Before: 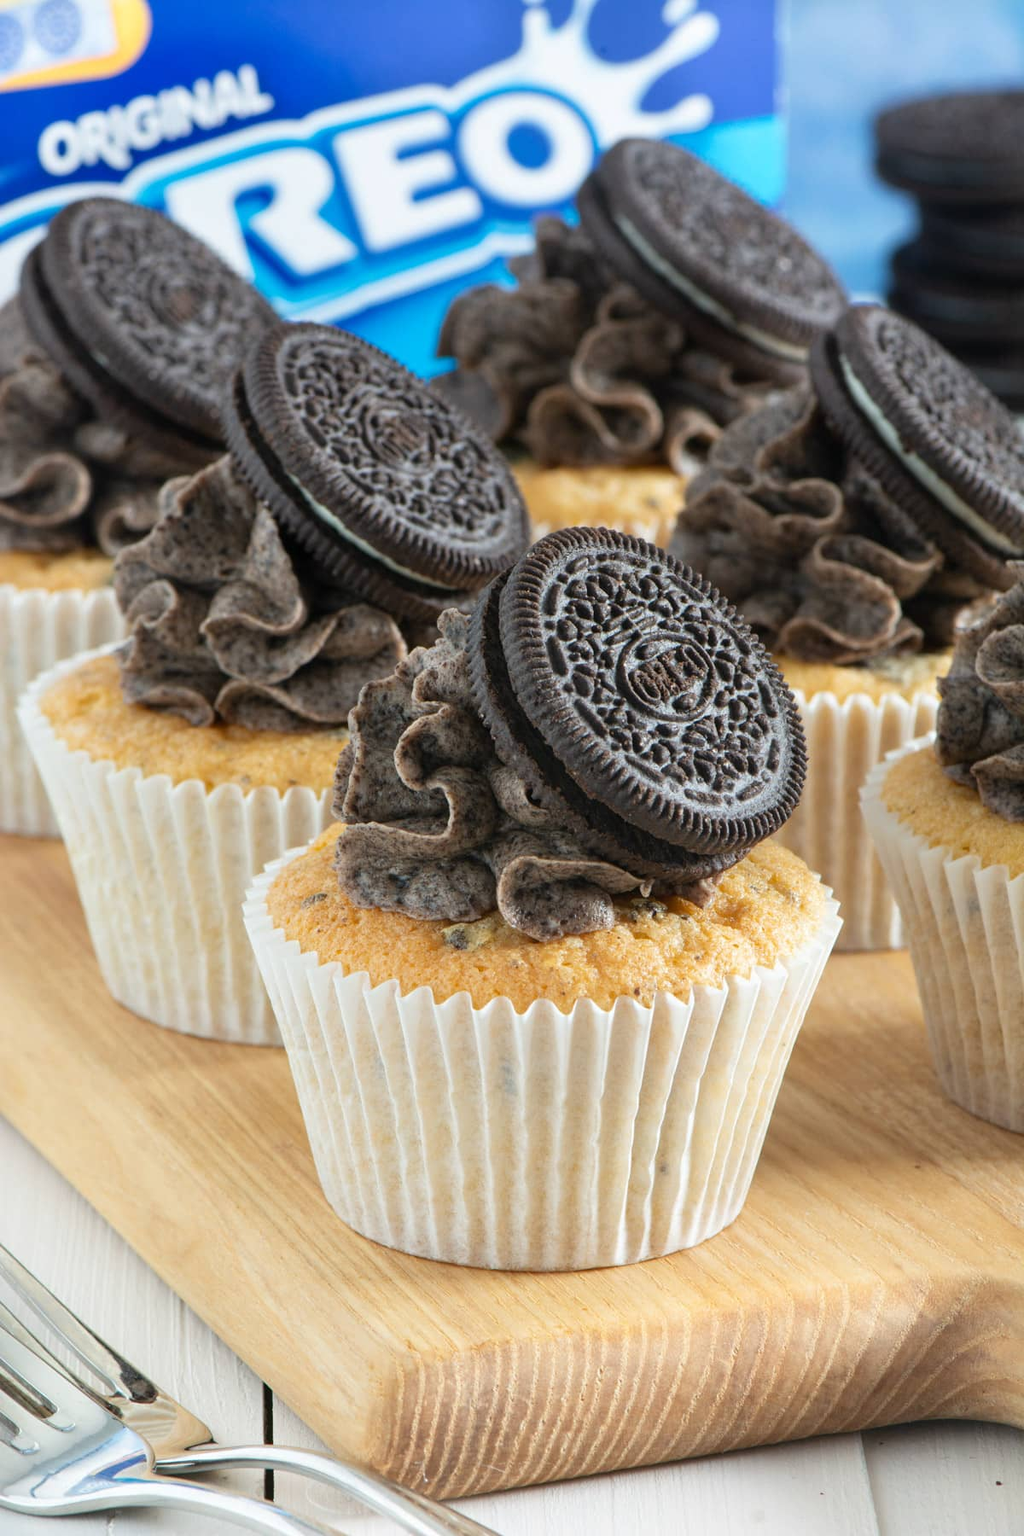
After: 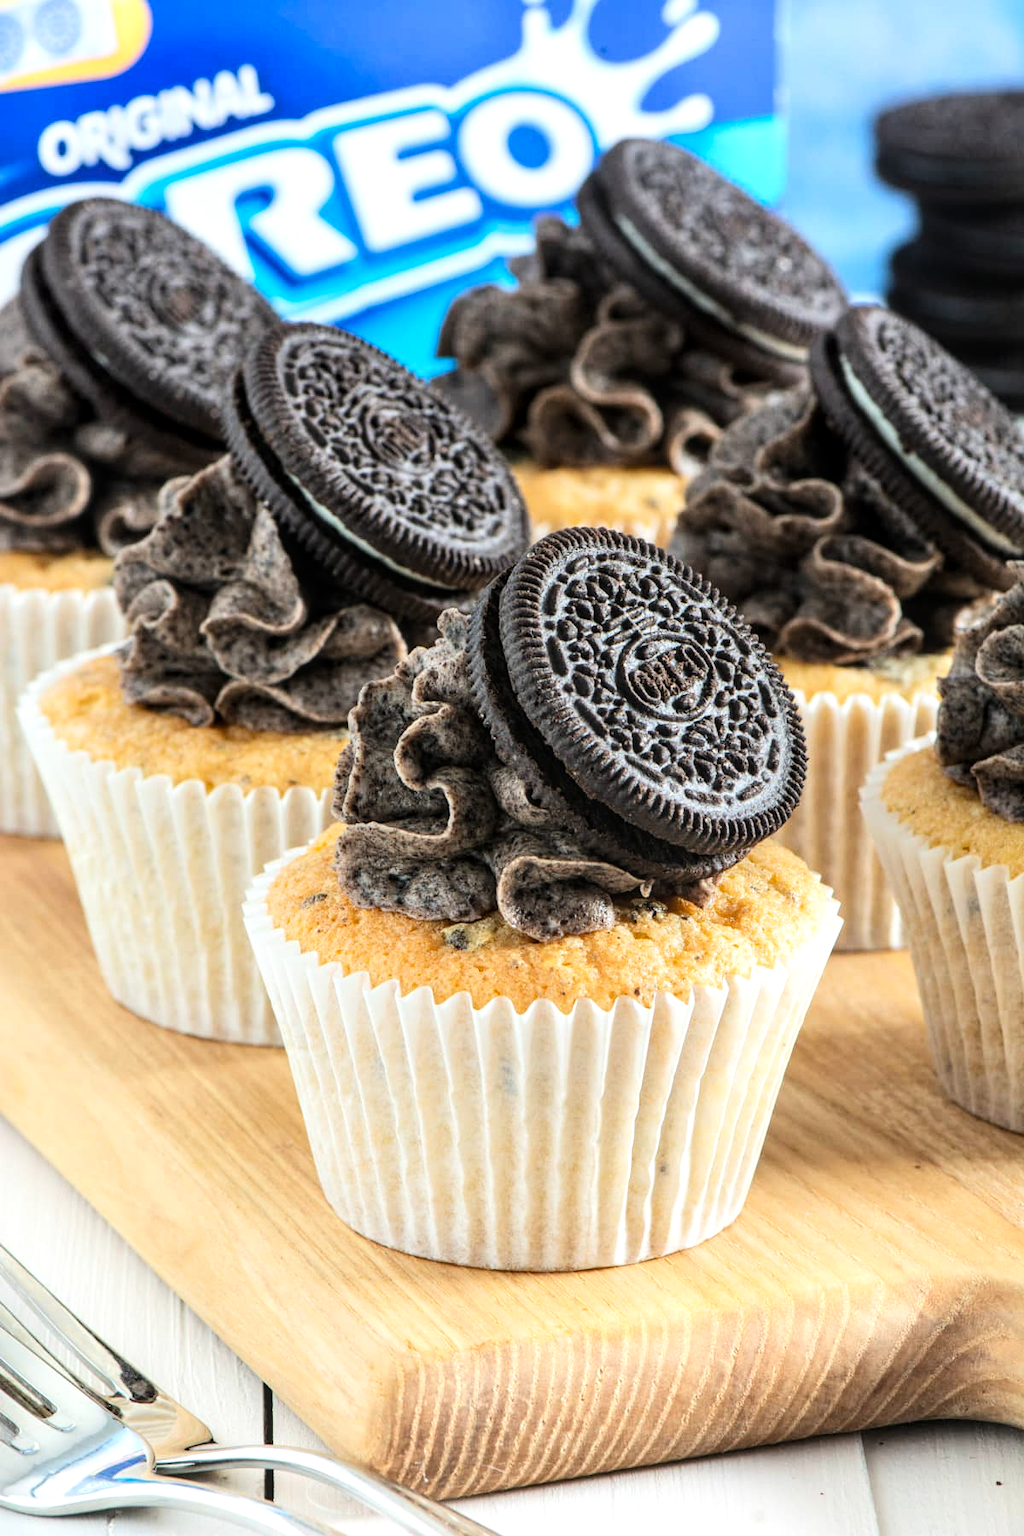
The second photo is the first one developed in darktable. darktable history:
tone equalizer: -8 EV -0.417 EV, -7 EV -0.389 EV, -6 EV -0.333 EV, -5 EV -0.222 EV, -3 EV 0.222 EV, -2 EV 0.333 EV, -1 EV 0.389 EV, +0 EV 0.417 EV, edges refinement/feathering 500, mask exposure compensation -1.57 EV, preserve details no
local contrast: on, module defaults
exposure: exposure -0.116 EV, compensate exposure bias true, compensate highlight preservation false
tone curve: curves: ch0 [(0, 0) (0.004, 0.001) (0.133, 0.112) (0.325, 0.362) (0.832, 0.893) (1, 1)], color space Lab, linked channels, preserve colors none
